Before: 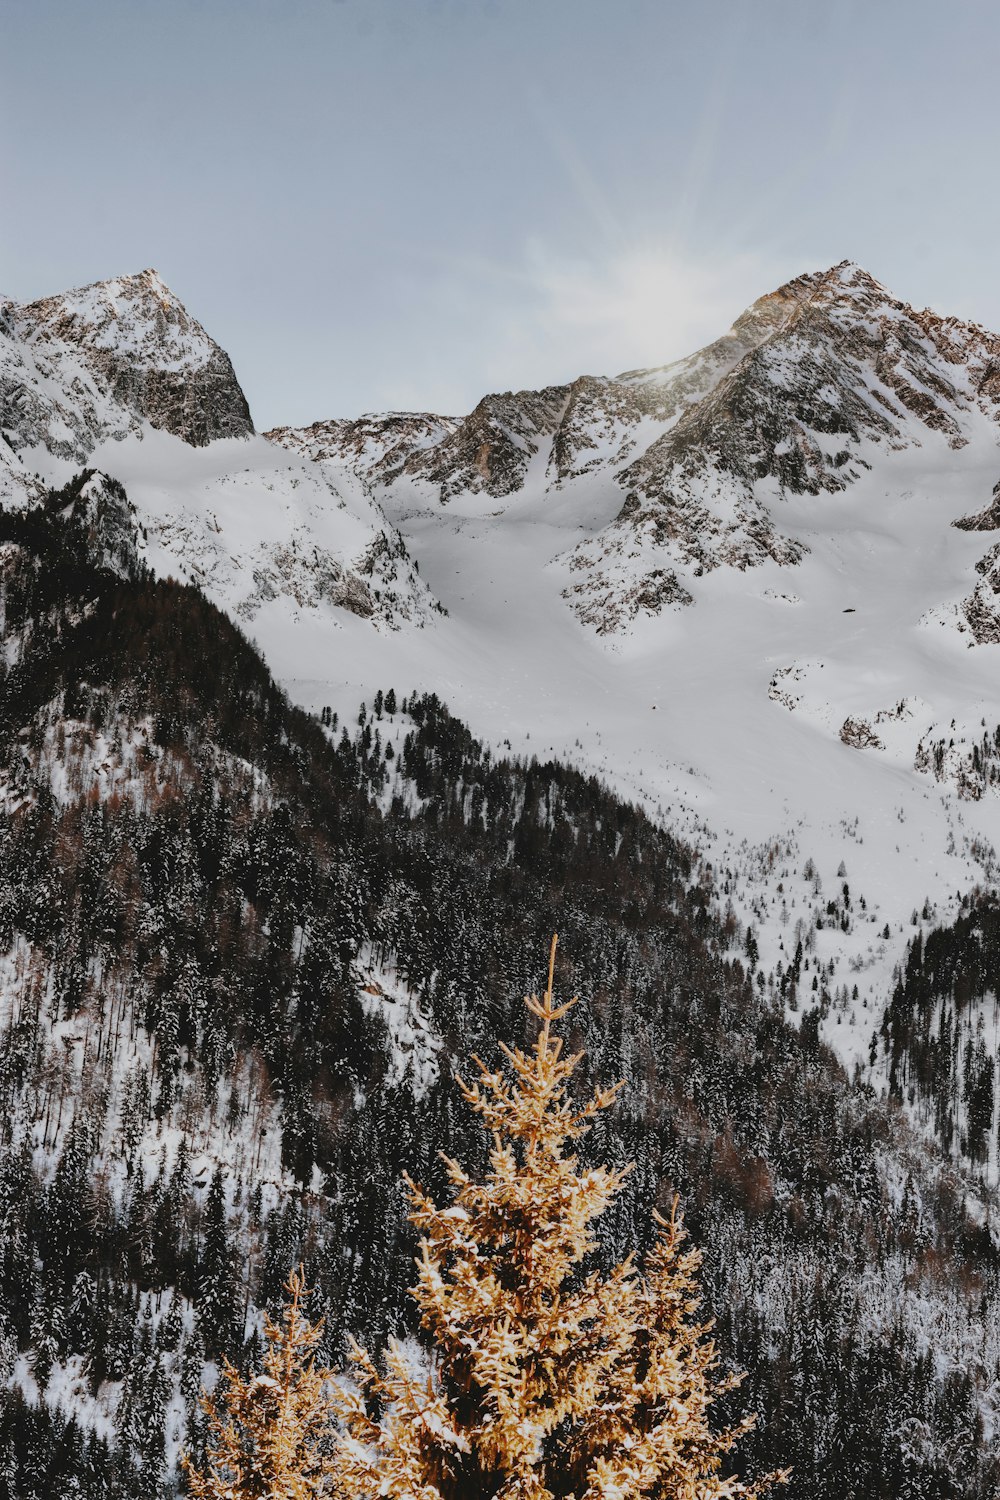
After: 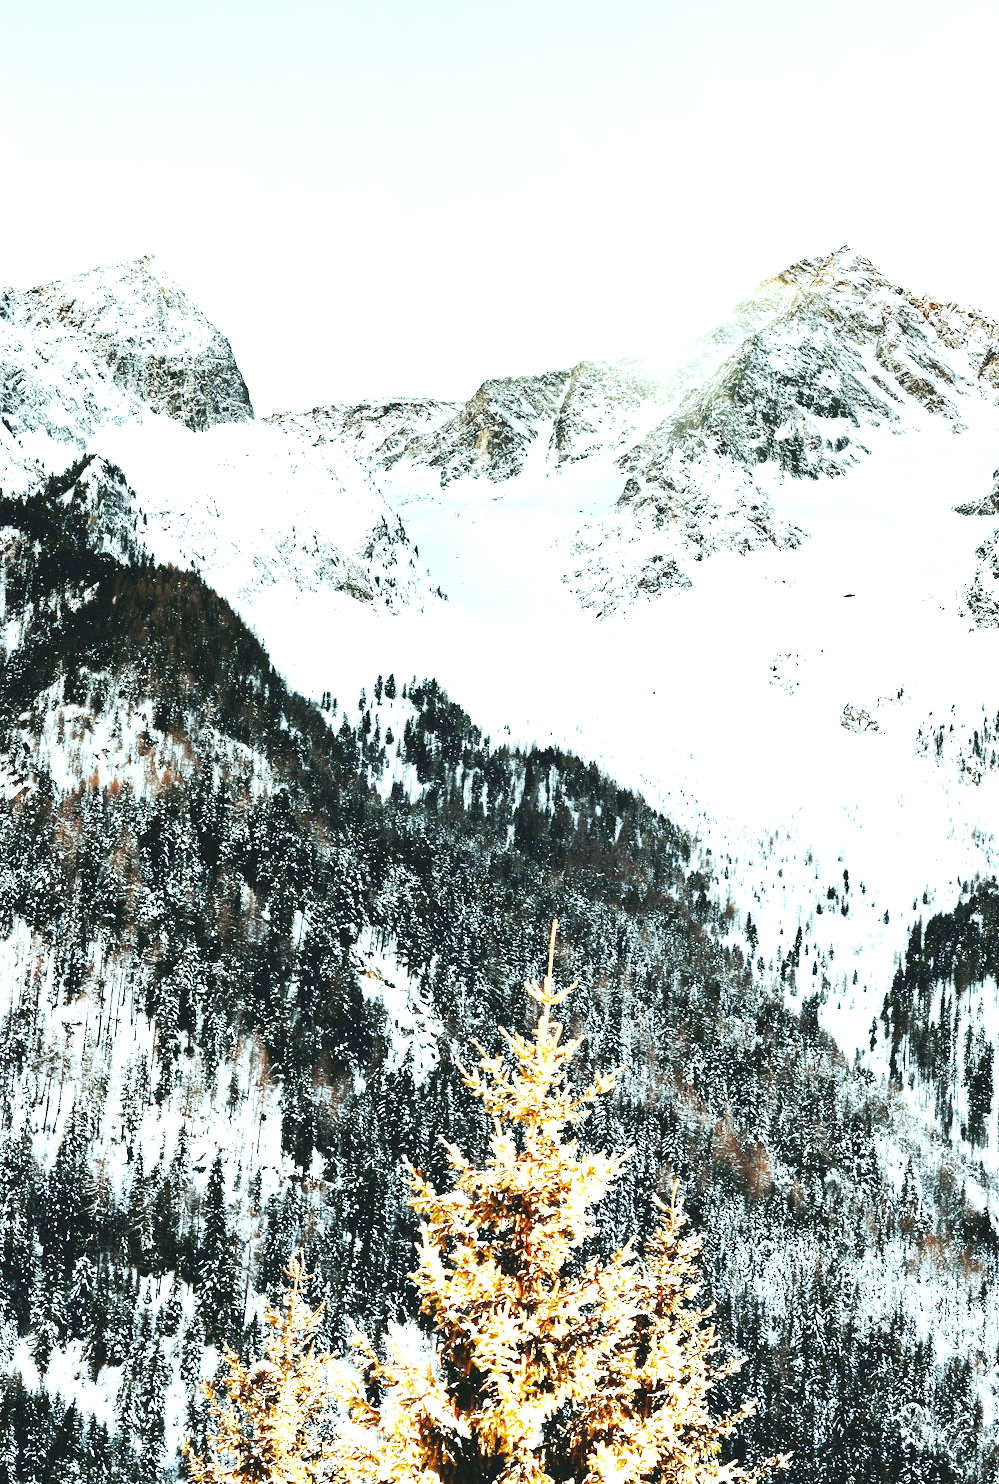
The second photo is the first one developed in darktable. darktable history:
tone curve: curves: ch0 [(0, 0) (0.003, 0.003) (0.011, 0.01) (0.025, 0.023) (0.044, 0.042) (0.069, 0.065) (0.1, 0.094) (0.136, 0.128) (0.177, 0.167) (0.224, 0.211) (0.277, 0.261) (0.335, 0.315) (0.399, 0.375) (0.468, 0.441) (0.543, 0.543) (0.623, 0.623) (0.709, 0.709) (0.801, 0.801) (0.898, 0.898) (1, 1)], preserve colors none
exposure: black level correction 0.001, exposure 1.735 EV, compensate highlight preservation false
base curve: curves: ch0 [(0, 0) (0.036, 0.025) (0.121, 0.166) (0.206, 0.329) (0.605, 0.79) (1, 1)], preserve colors none
crop: top 1.049%, right 0.001%
color balance: mode lift, gamma, gain (sRGB), lift [0.997, 0.979, 1.021, 1.011], gamma [1, 1.084, 0.916, 0.998], gain [1, 0.87, 1.13, 1.101], contrast 4.55%, contrast fulcrum 38.24%, output saturation 104.09%
